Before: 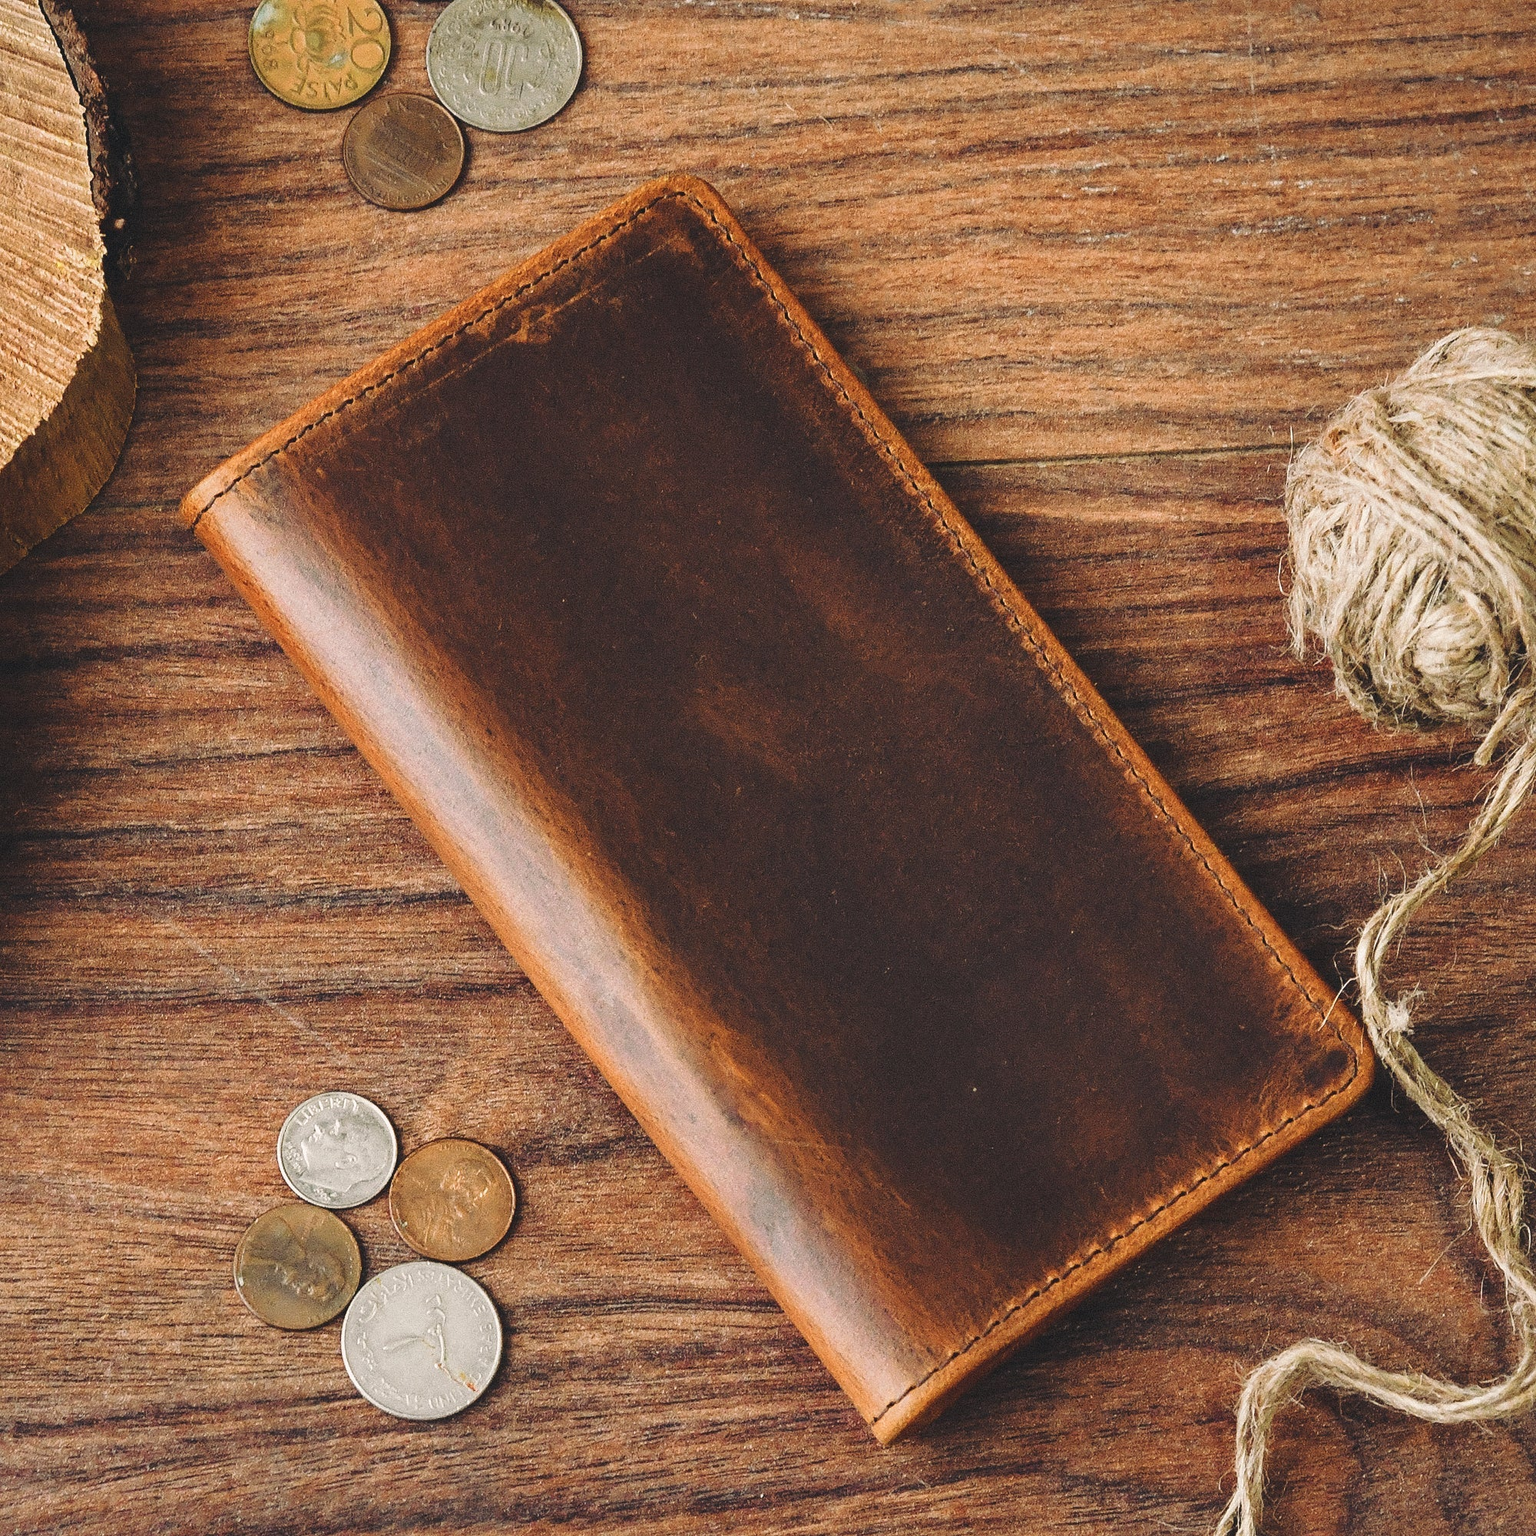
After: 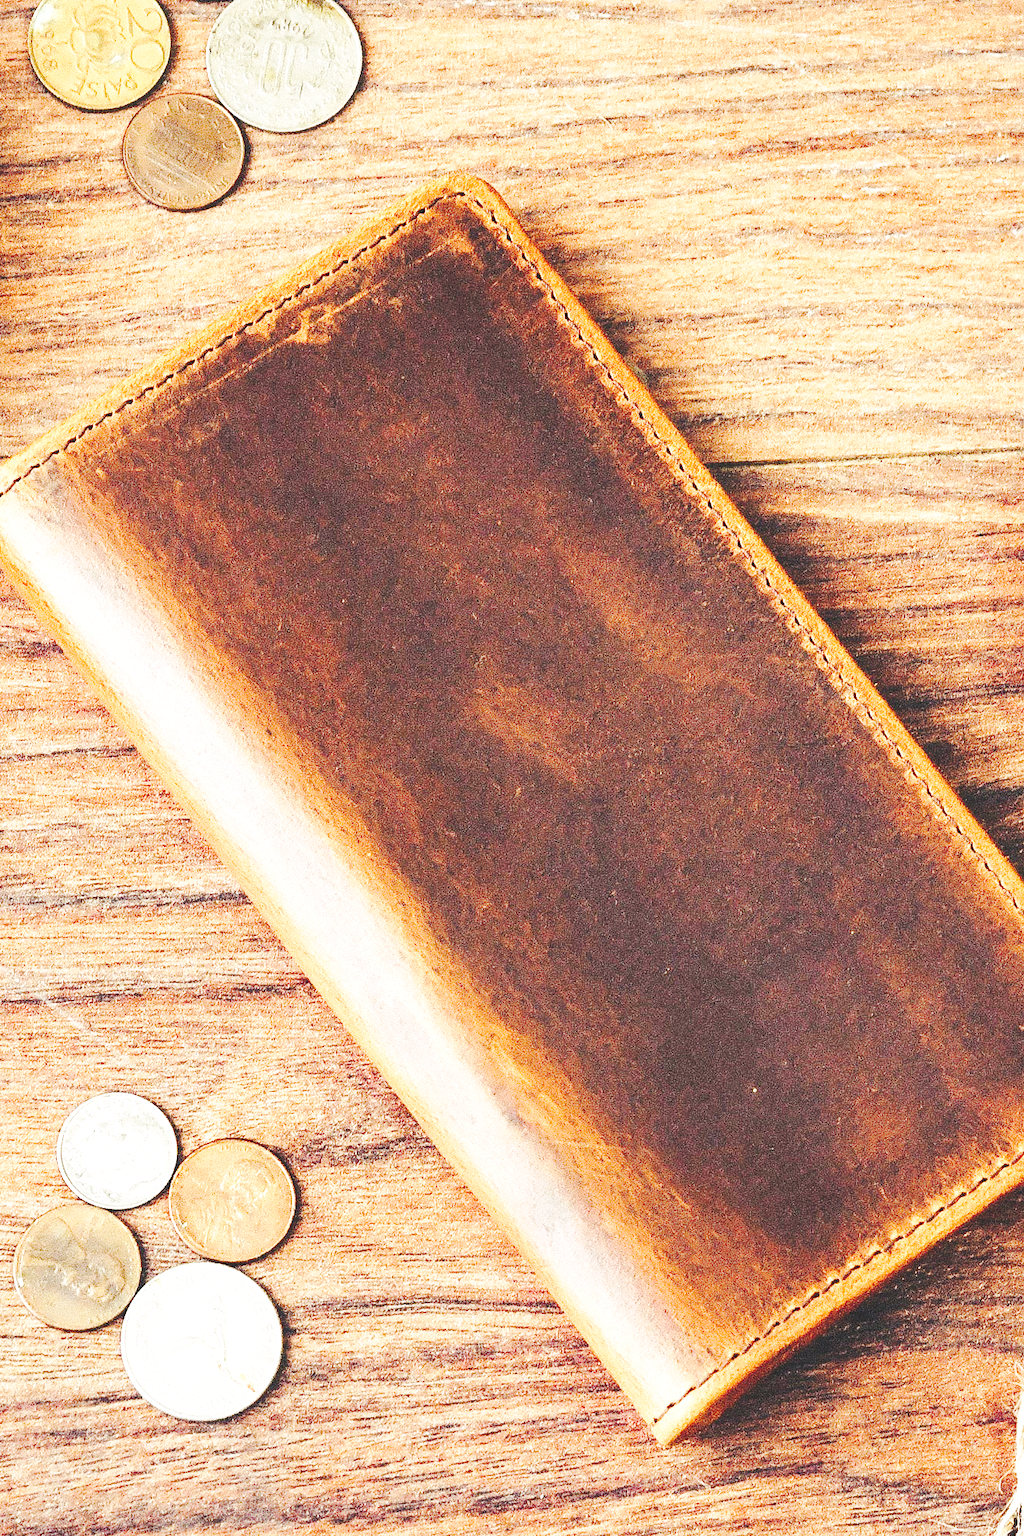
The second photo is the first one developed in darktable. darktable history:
base curve: curves: ch0 [(0, 0) (0.028, 0.03) (0.121, 0.232) (0.46, 0.748) (0.859, 0.968) (1, 1)], preserve colors none
tone curve: curves: ch0 [(0, 0) (0.003, 0.108) (0.011, 0.112) (0.025, 0.117) (0.044, 0.126) (0.069, 0.133) (0.1, 0.146) (0.136, 0.158) (0.177, 0.178) (0.224, 0.212) (0.277, 0.256) (0.335, 0.331) (0.399, 0.423) (0.468, 0.538) (0.543, 0.641) (0.623, 0.721) (0.709, 0.792) (0.801, 0.845) (0.898, 0.917) (1, 1)], preserve colors none
exposure: black level correction 0, exposure 1.015 EV, compensate exposure bias true, compensate highlight preservation false
crop and rotate: left 14.385%, right 18.948%
white balance: red 0.978, blue 0.999
